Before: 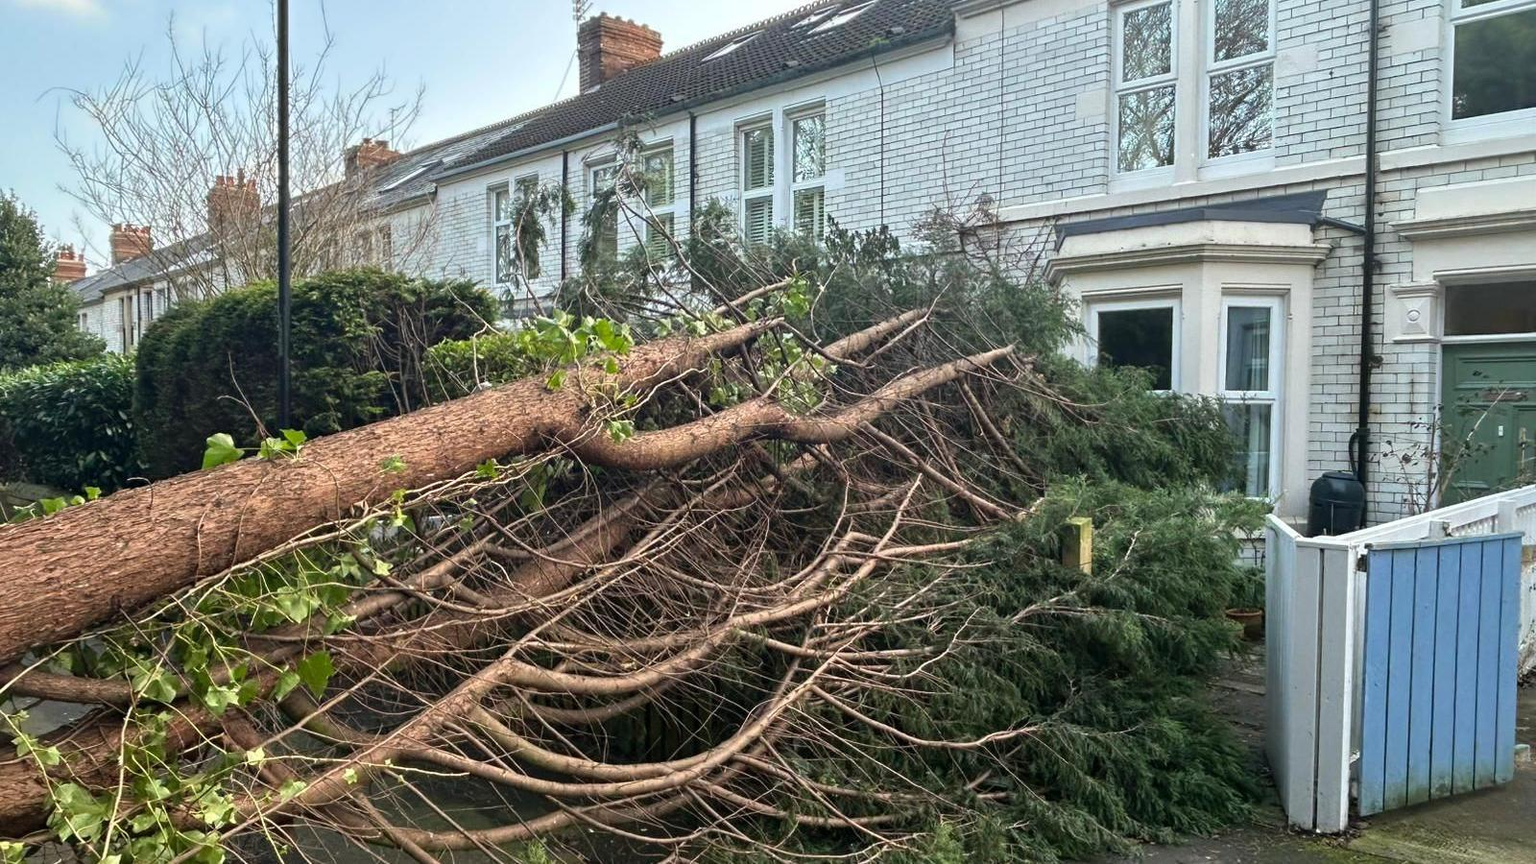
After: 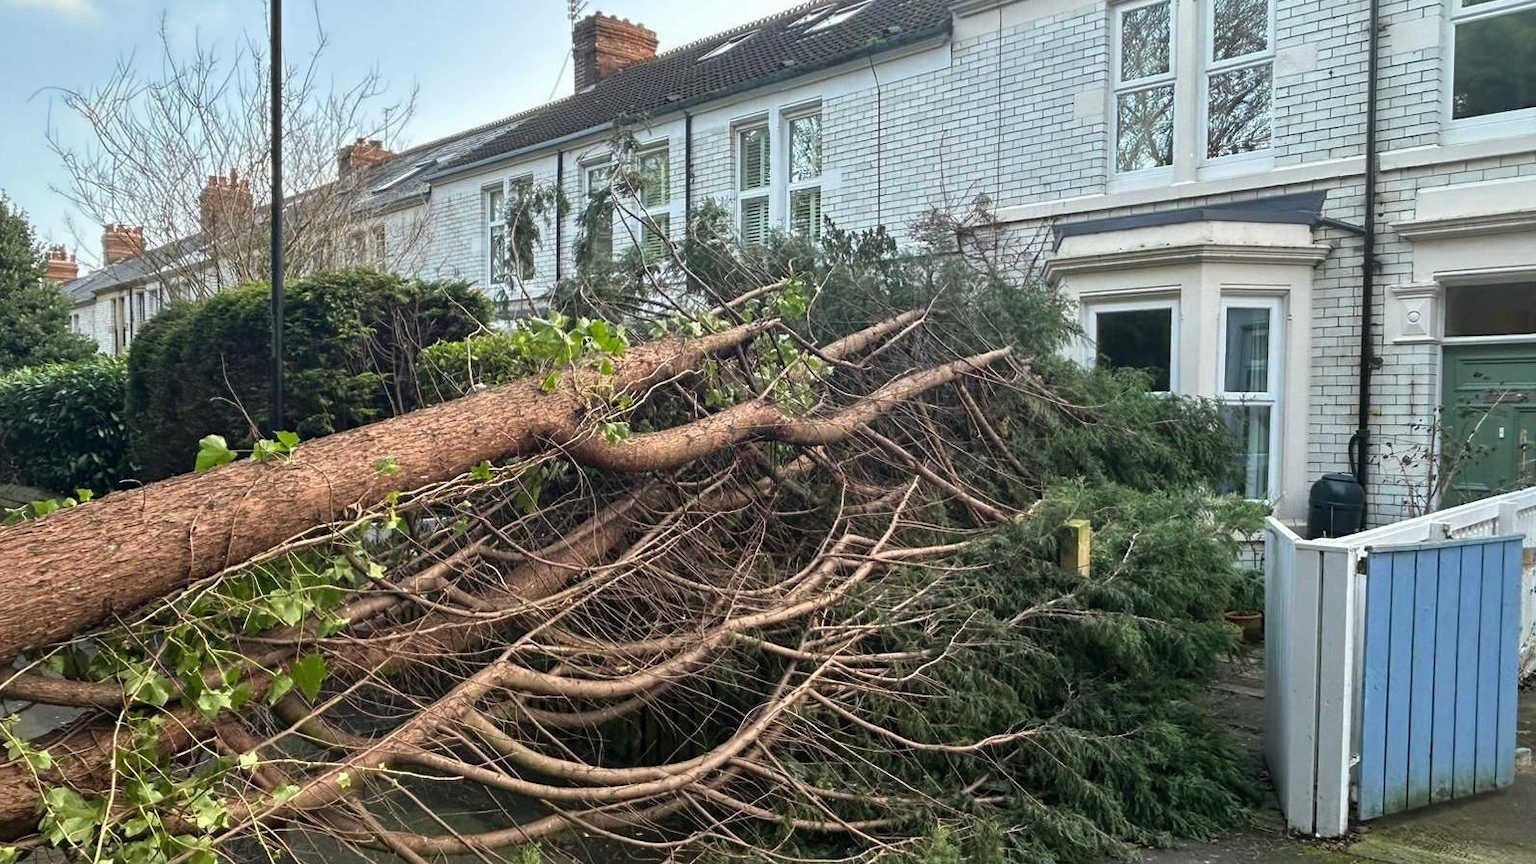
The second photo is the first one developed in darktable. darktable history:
shadows and highlights: radius 125.46, shadows 30.51, highlights -30.51, low approximation 0.01, soften with gaussian
crop and rotate: left 0.614%, top 0.179%, bottom 0.309%
